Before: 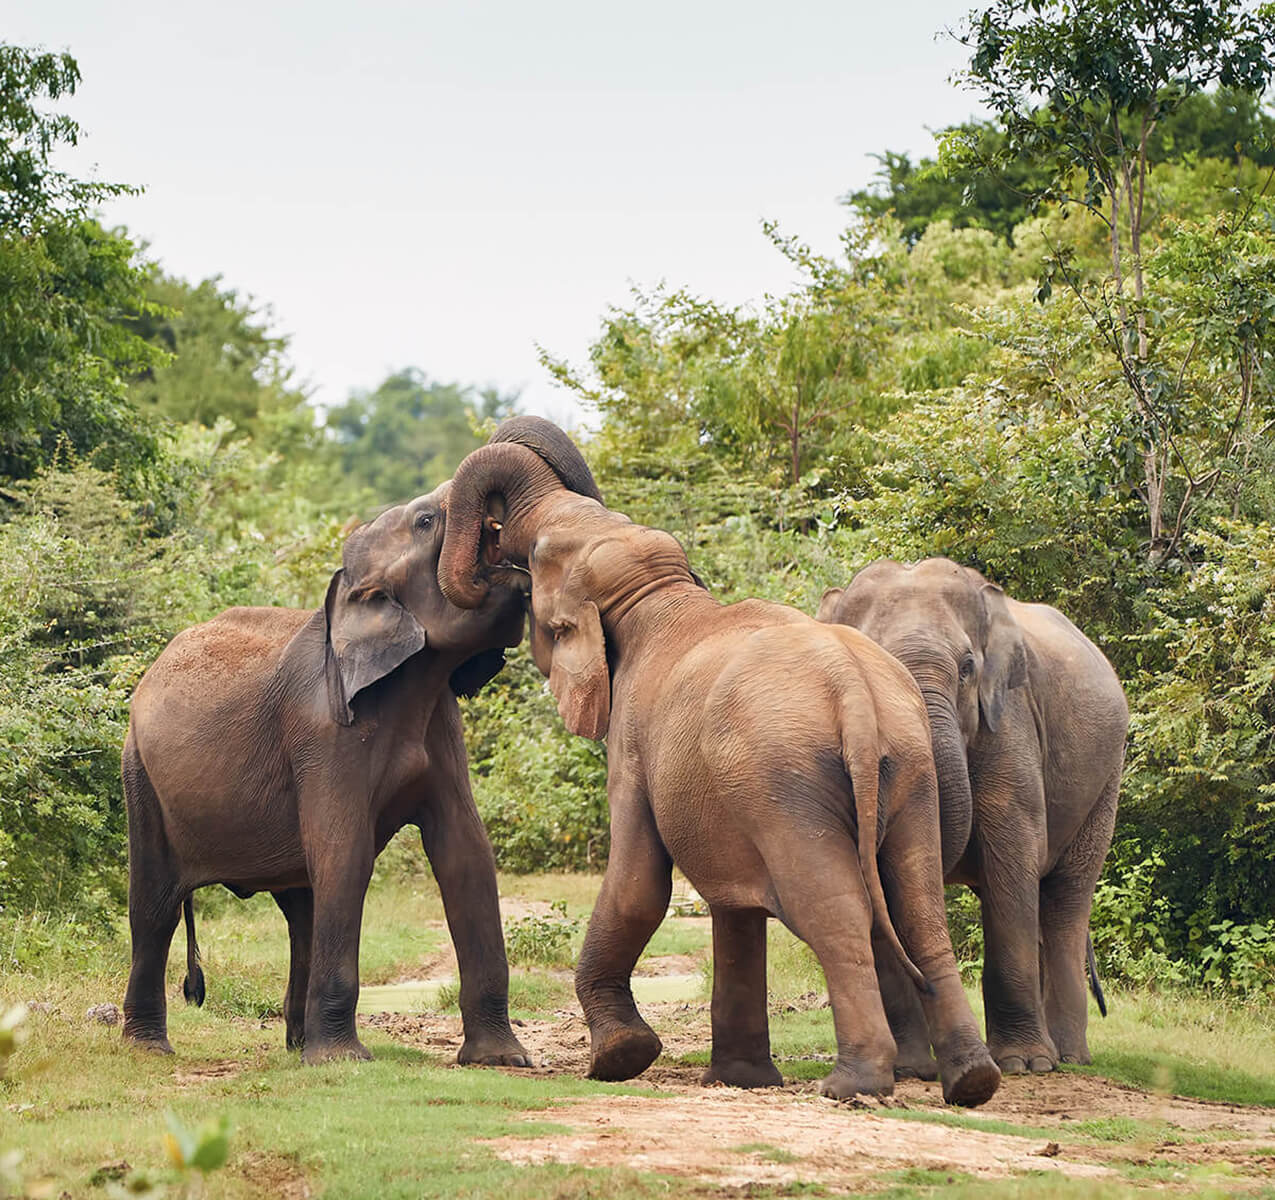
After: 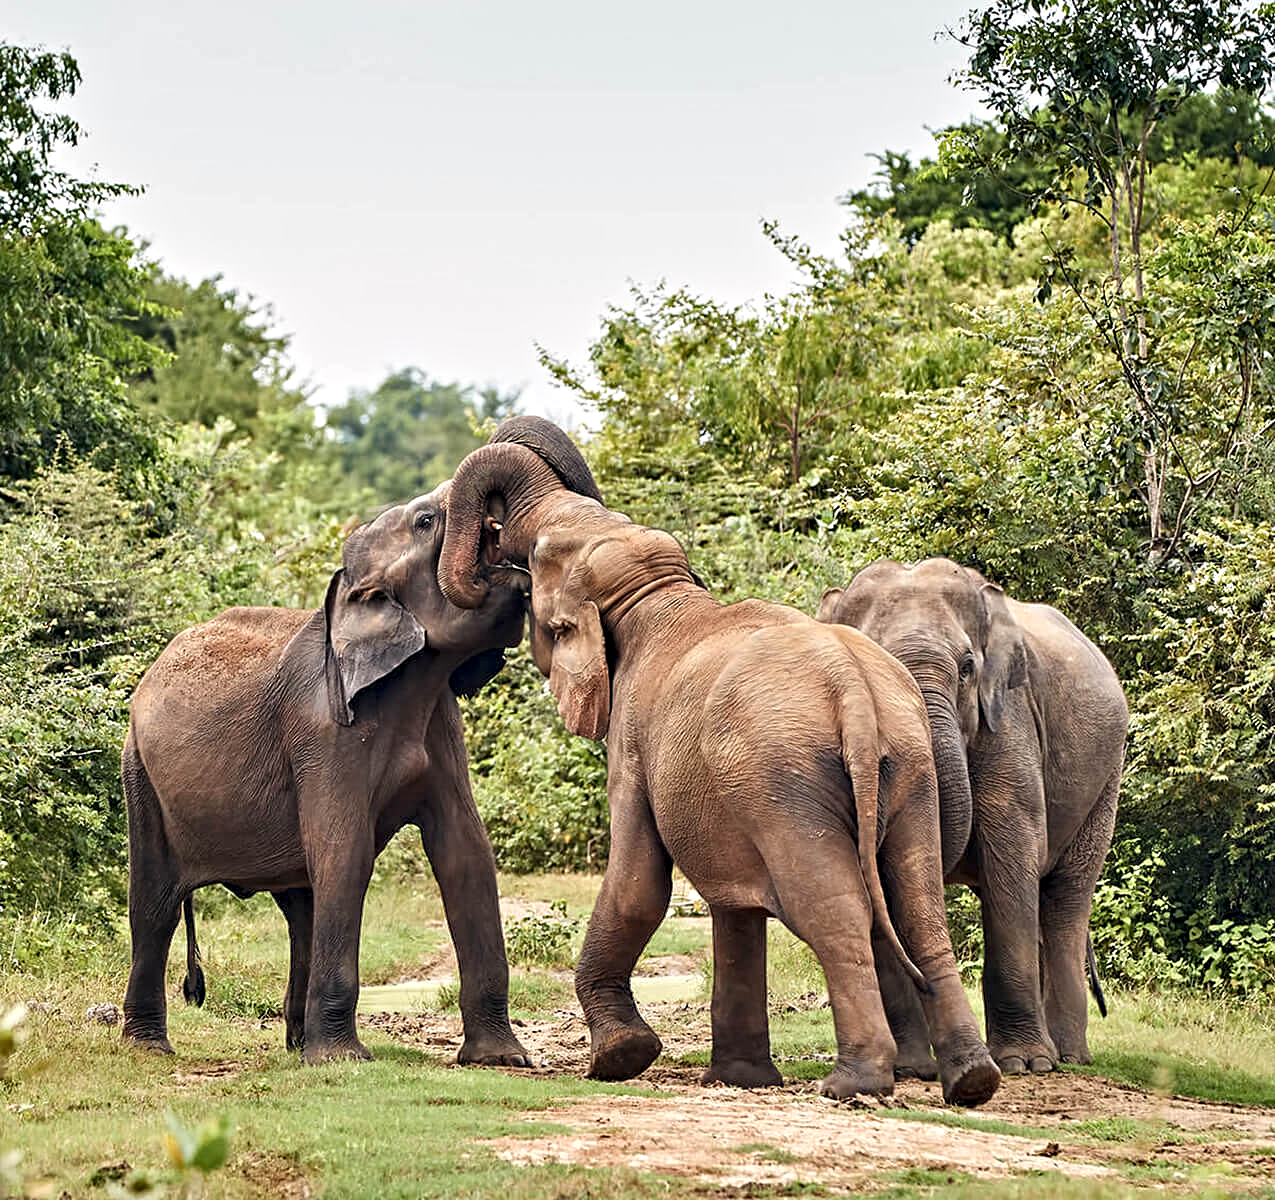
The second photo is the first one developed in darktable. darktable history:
contrast equalizer: y [[0.5, 0.542, 0.583, 0.625, 0.667, 0.708], [0.5 ×6], [0.5 ×6], [0 ×6], [0 ×6]]
